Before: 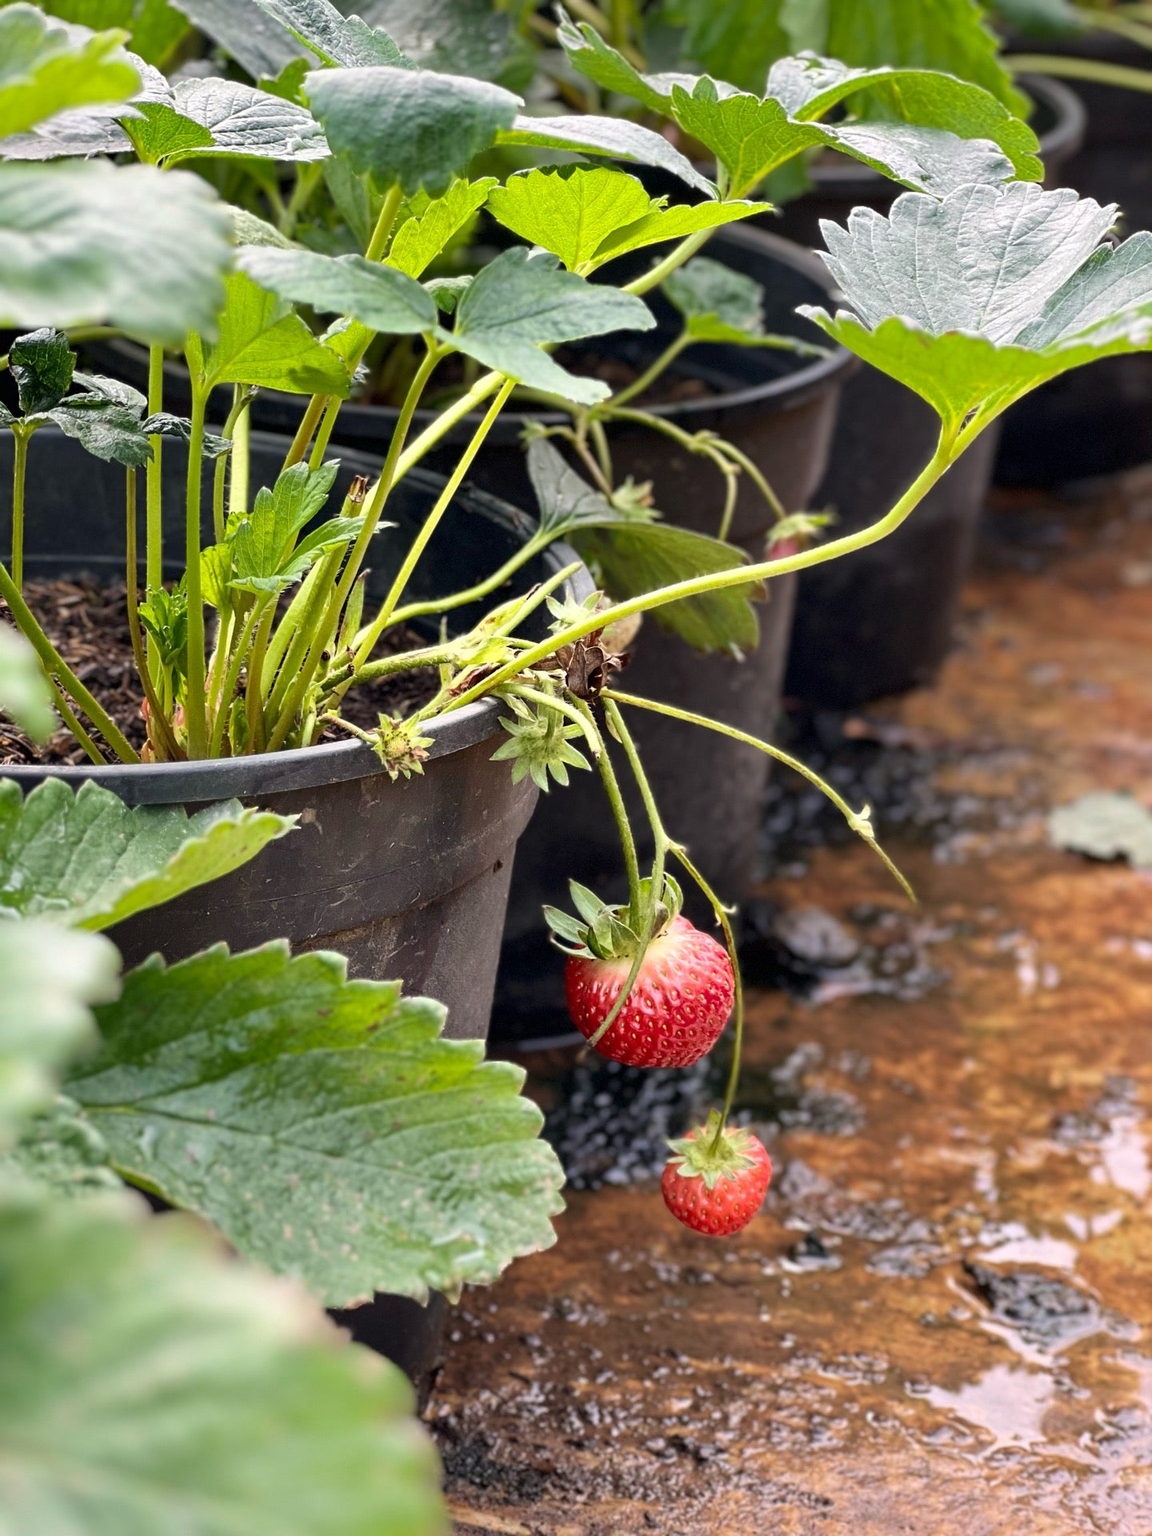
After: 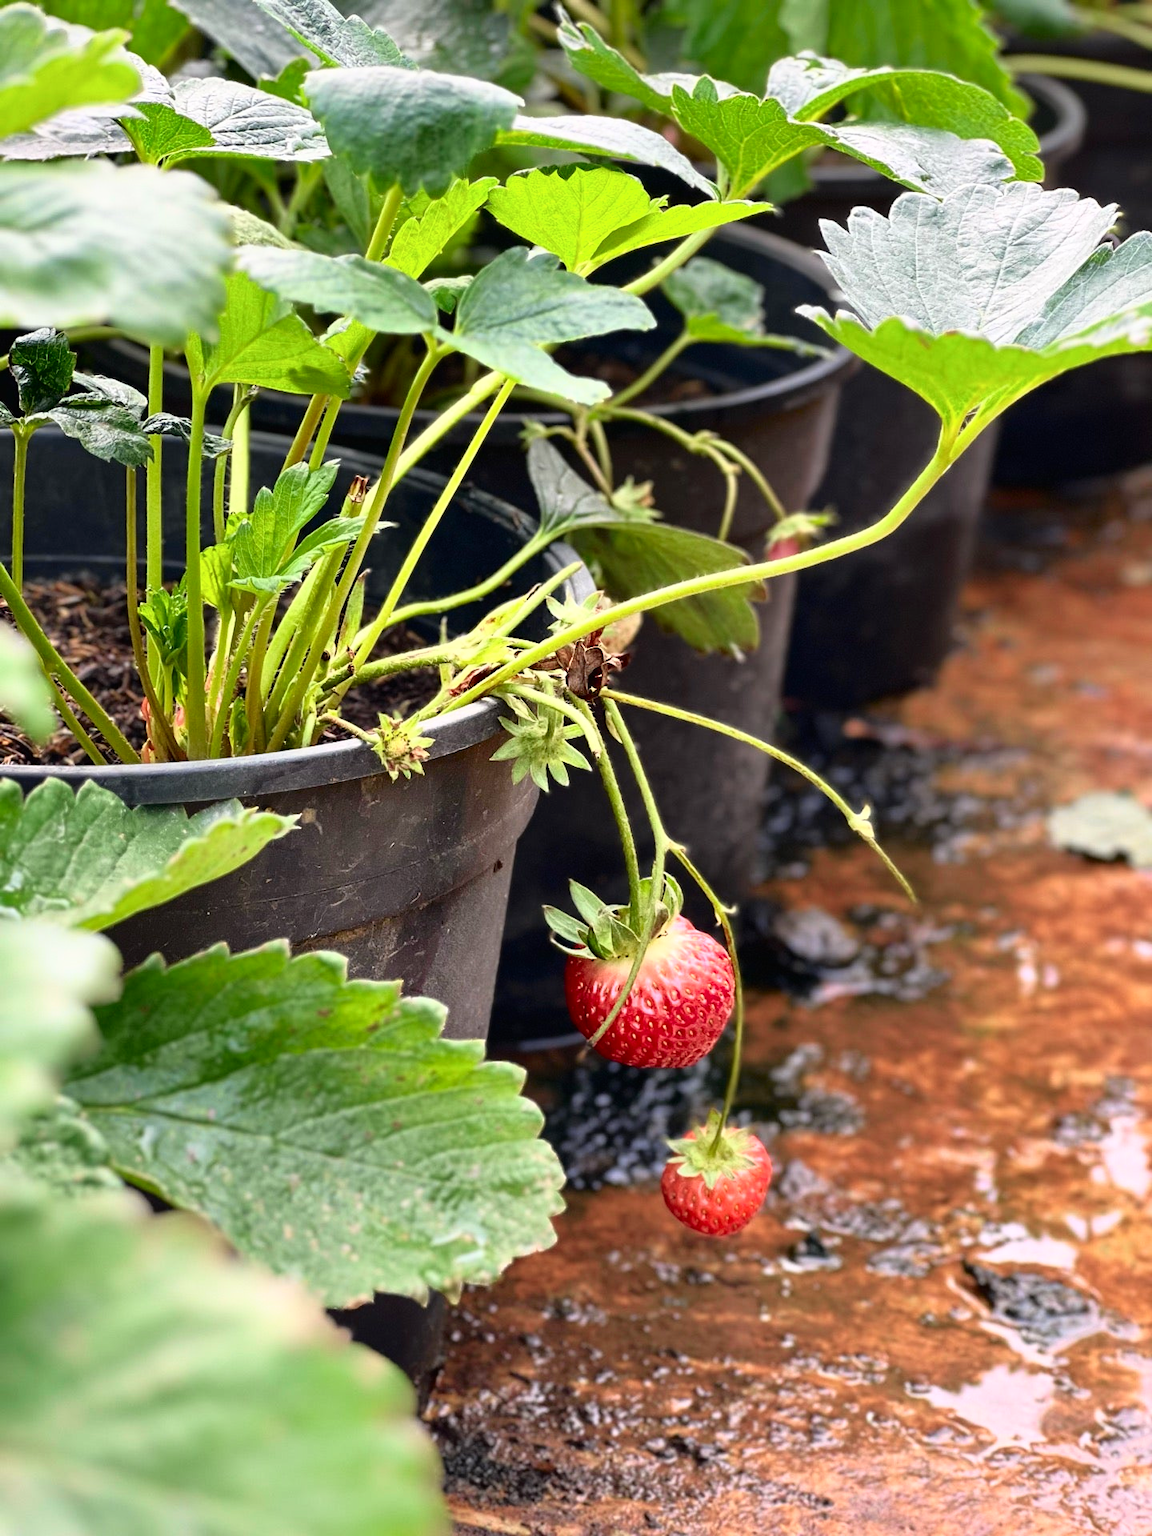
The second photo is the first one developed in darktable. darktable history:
tone curve: curves: ch0 [(0, 0.01) (0.037, 0.032) (0.131, 0.108) (0.275, 0.286) (0.483, 0.517) (0.61, 0.661) (0.697, 0.768) (0.797, 0.876) (0.888, 0.952) (0.997, 0.995)]; ch1 [(0, 0) (0.312, 0.262) (0.425, 0.402) (0.5, 0.5) (0.527, 0.532) (0.556, 0.585) (0.683, 0.706) (0.746, 0.77) (1, 1)]; ch2 [(0, 0) (0.223, 0.185) (0.333, 0.284) (0.432, 0.4) (0.502, 0.502) (0.525, 0.527) (0.545, 0.564) (0.587, 0.613) (0.636, 0.654) (0.711, 0.729) (0.845, 0.855) (0.998, 0.977)], color space Lab, independent channels, preserve colors none
